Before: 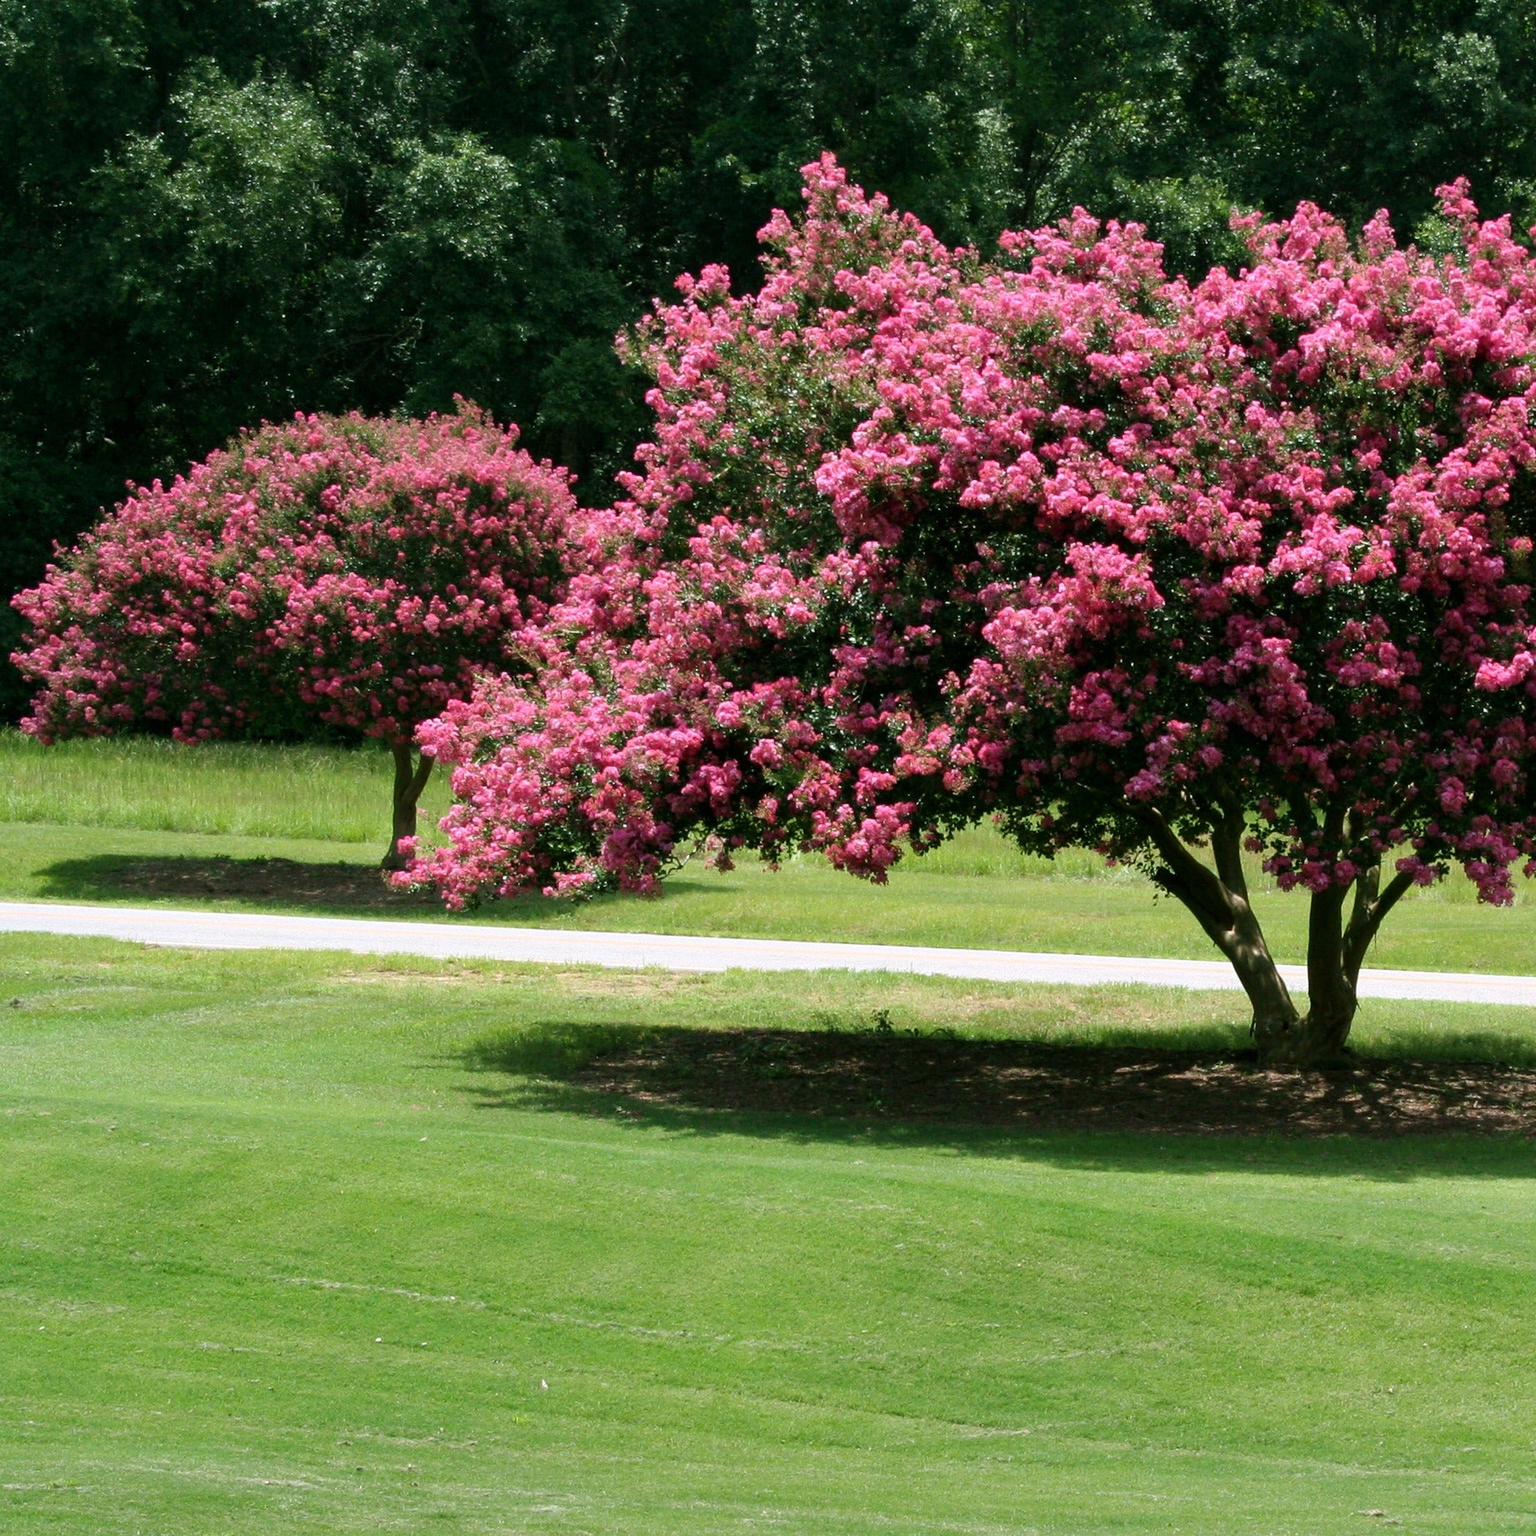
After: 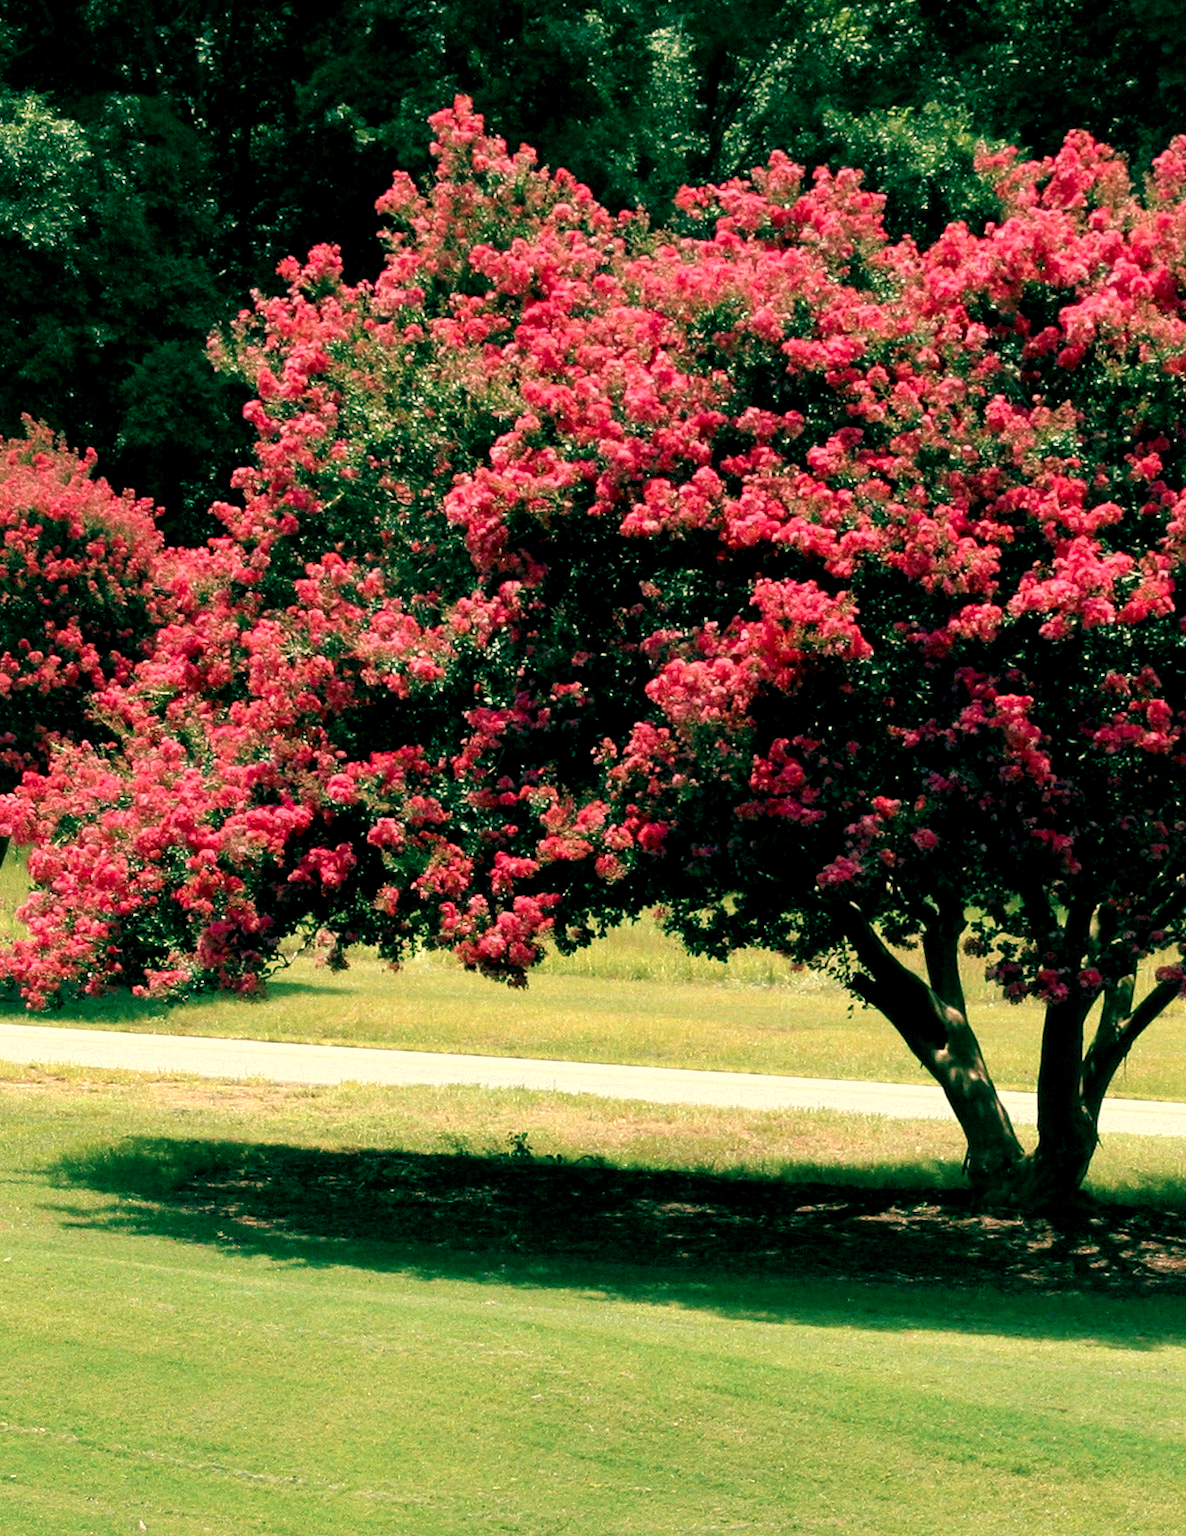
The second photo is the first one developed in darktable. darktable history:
color balance rgb: shadows lift › chroma 2%, shadows lift › hue 217.2°, power › chroma 0.25%, power › hue 60°, highlights gain › chroma 1.5%, highlights gain › hue 309.6°, global offset › luminance -0.5%, perceptual saturation grading › global saturation 15%, global vibrance 20%
color zones: curves: ch0 [(0, 0.473) (0.001, 0.473) (0.226, 0.548) (0.4, 0.589) (0.525, 0.54) (0.728, 0.403) (0.999, 0.473) (1, 0.473)]; ch1 [(0, 0.619) (0.001, 0.619) (0.234, 0.388) (0.4, 0.372) (0.528, 0.422) (0.732, 0.53) (0.999, 0.619) (1, 0.619)]; ch2 [(0, 0.547) (0.001, 0.547) (0.226, 0.45) (0.4, 0.525) (0.525, 0.585) (0.8, 0.511) (0.999, 0.547) (1, 0.547)]
rotate and perspective: rotation 0.062°, lens shift (vertical) 0.115, lens shift (horizontal) -0.133, crop left 0.047, crop right 0.94, crop top 0.061, crop bottom 0.94
crop and rotate: left 24.034%, top 2.838%, right 6.406%, bottom 6.299%
color balance: mode lift, gamma, gain (sRGB), lift [1, 0.69, 1, 1], gamma [1, 1.482, 1, 1], gain [1, 1, 1, 0.802]
